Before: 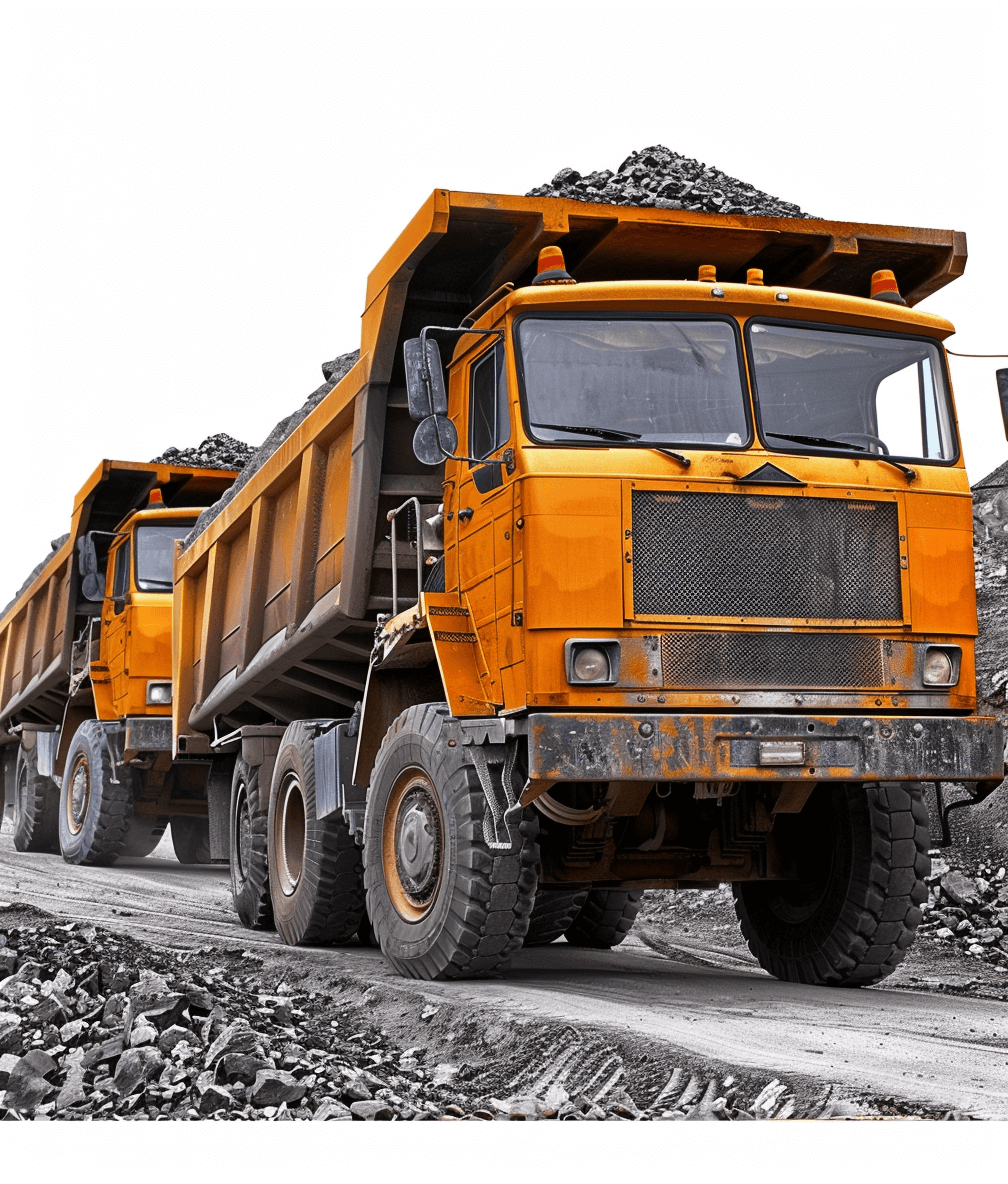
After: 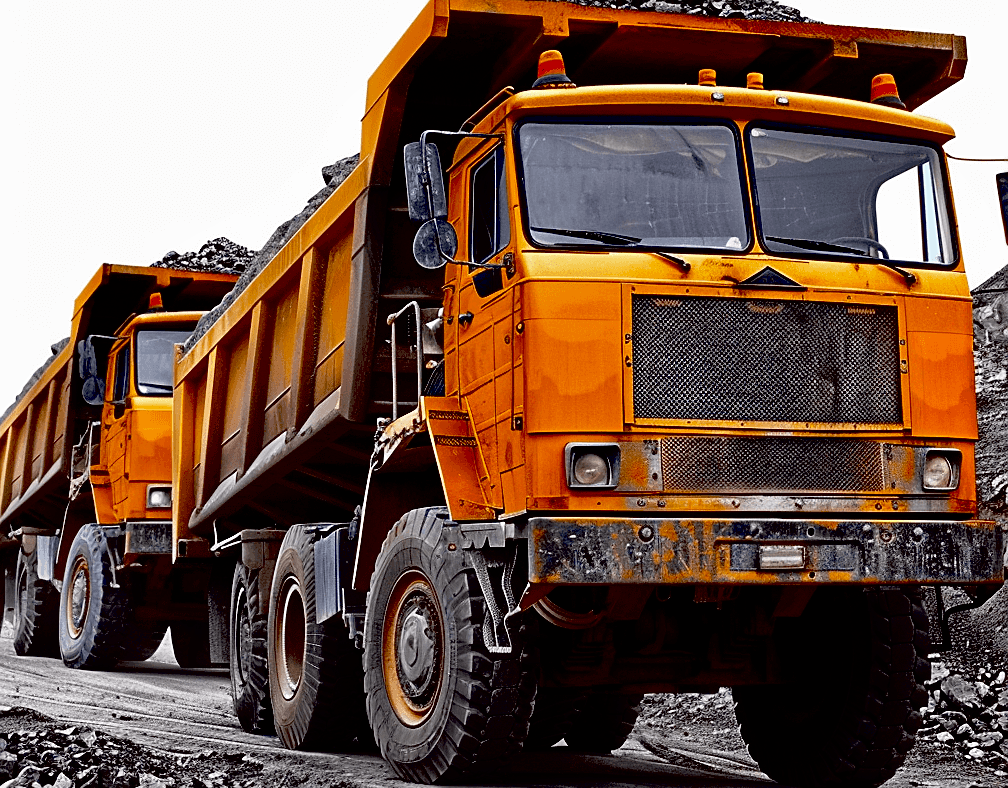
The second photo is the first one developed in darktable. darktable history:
local contrast: mode bilateral grid, contrast 14, coarseness 37, detail 106%, midtone range 0.2
sharpen: radius 1.594, amount 0.361, threshold 1.45
exposure: black level correction 0.055, exposure -0.032 EV, compensate exposure bias true, compensate highlight preservation false
crop: top 16.636%, bottom 16.765%
